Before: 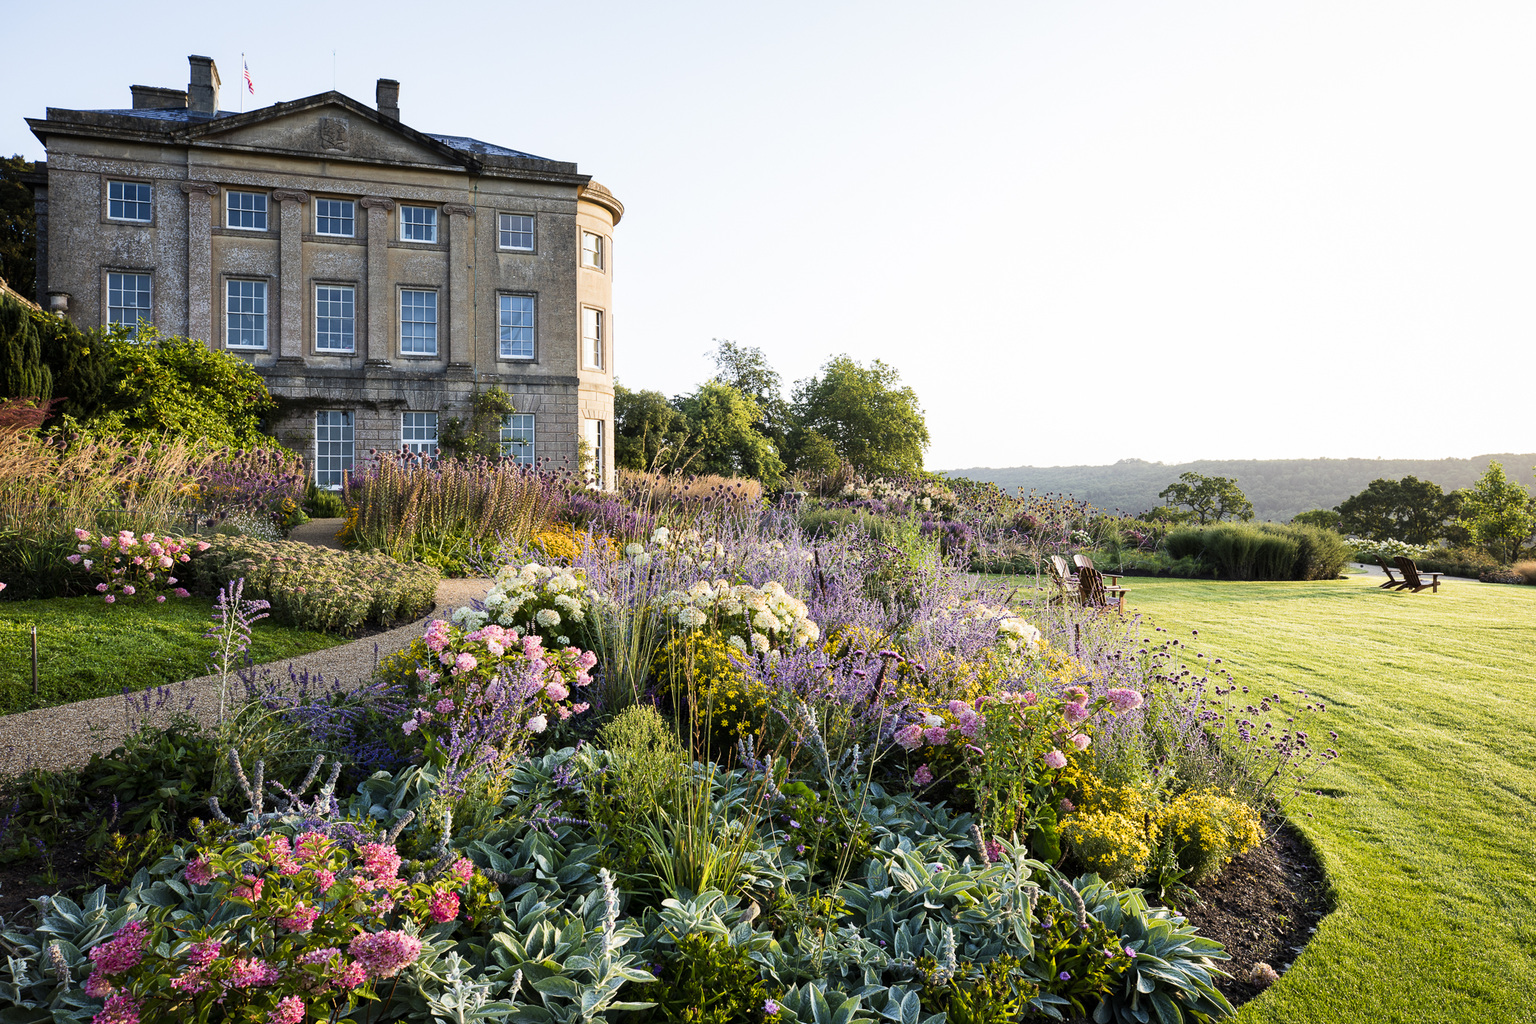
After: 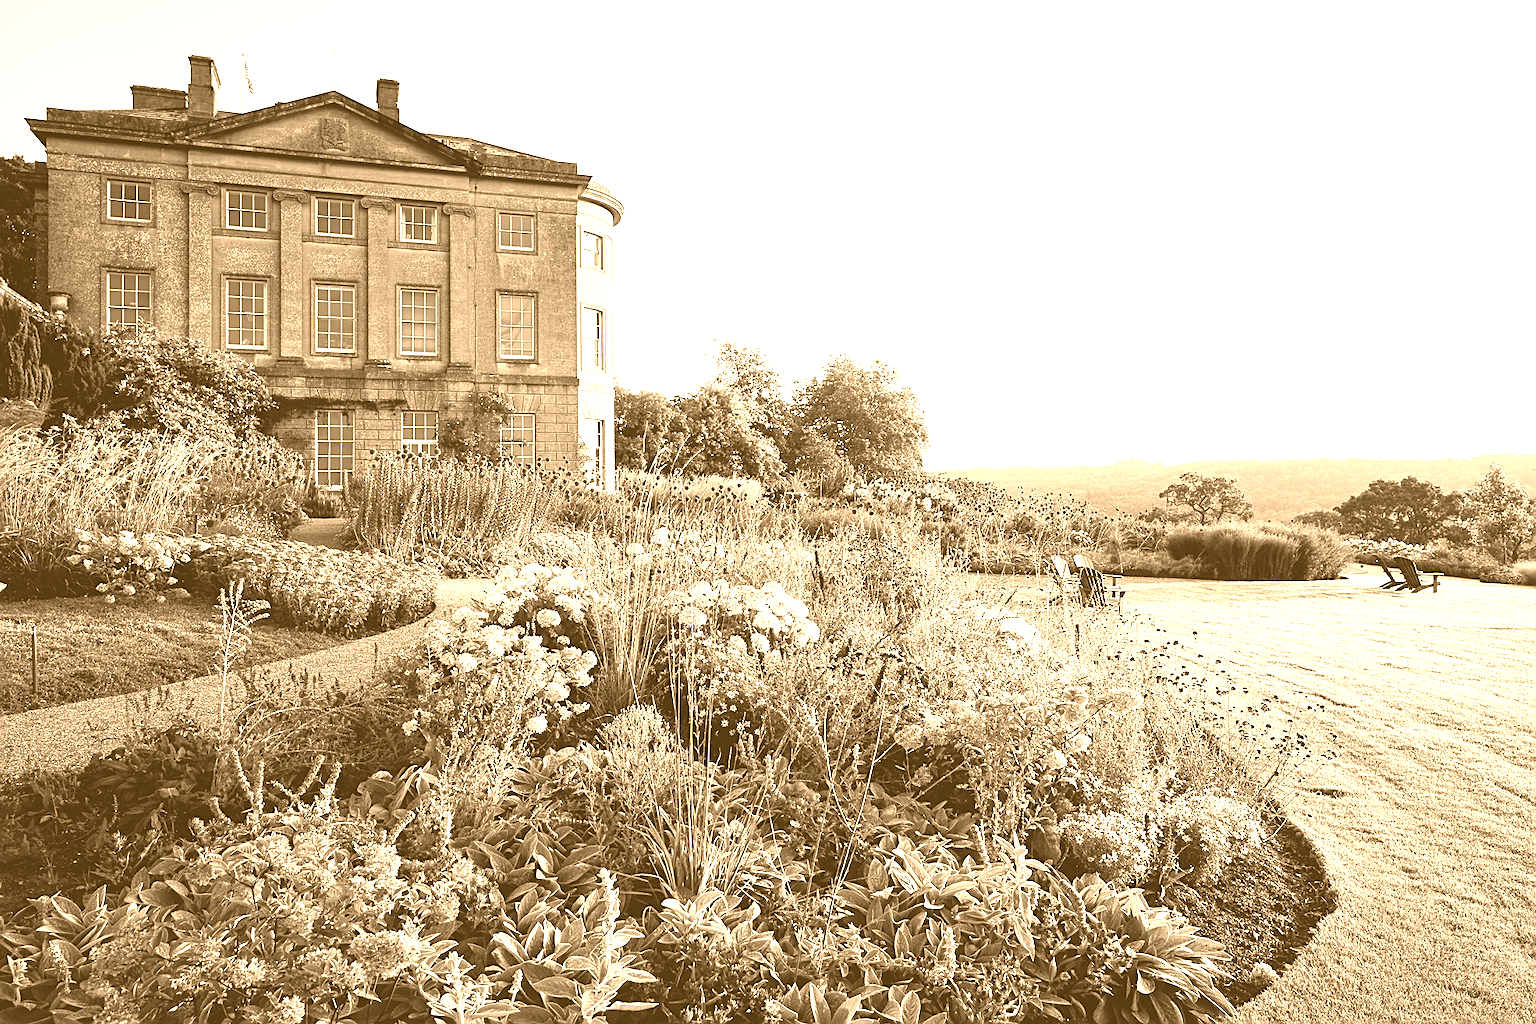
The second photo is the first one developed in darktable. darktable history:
sharpen: on, module defaults
colorize: hue 28.8°, source mix 100%
